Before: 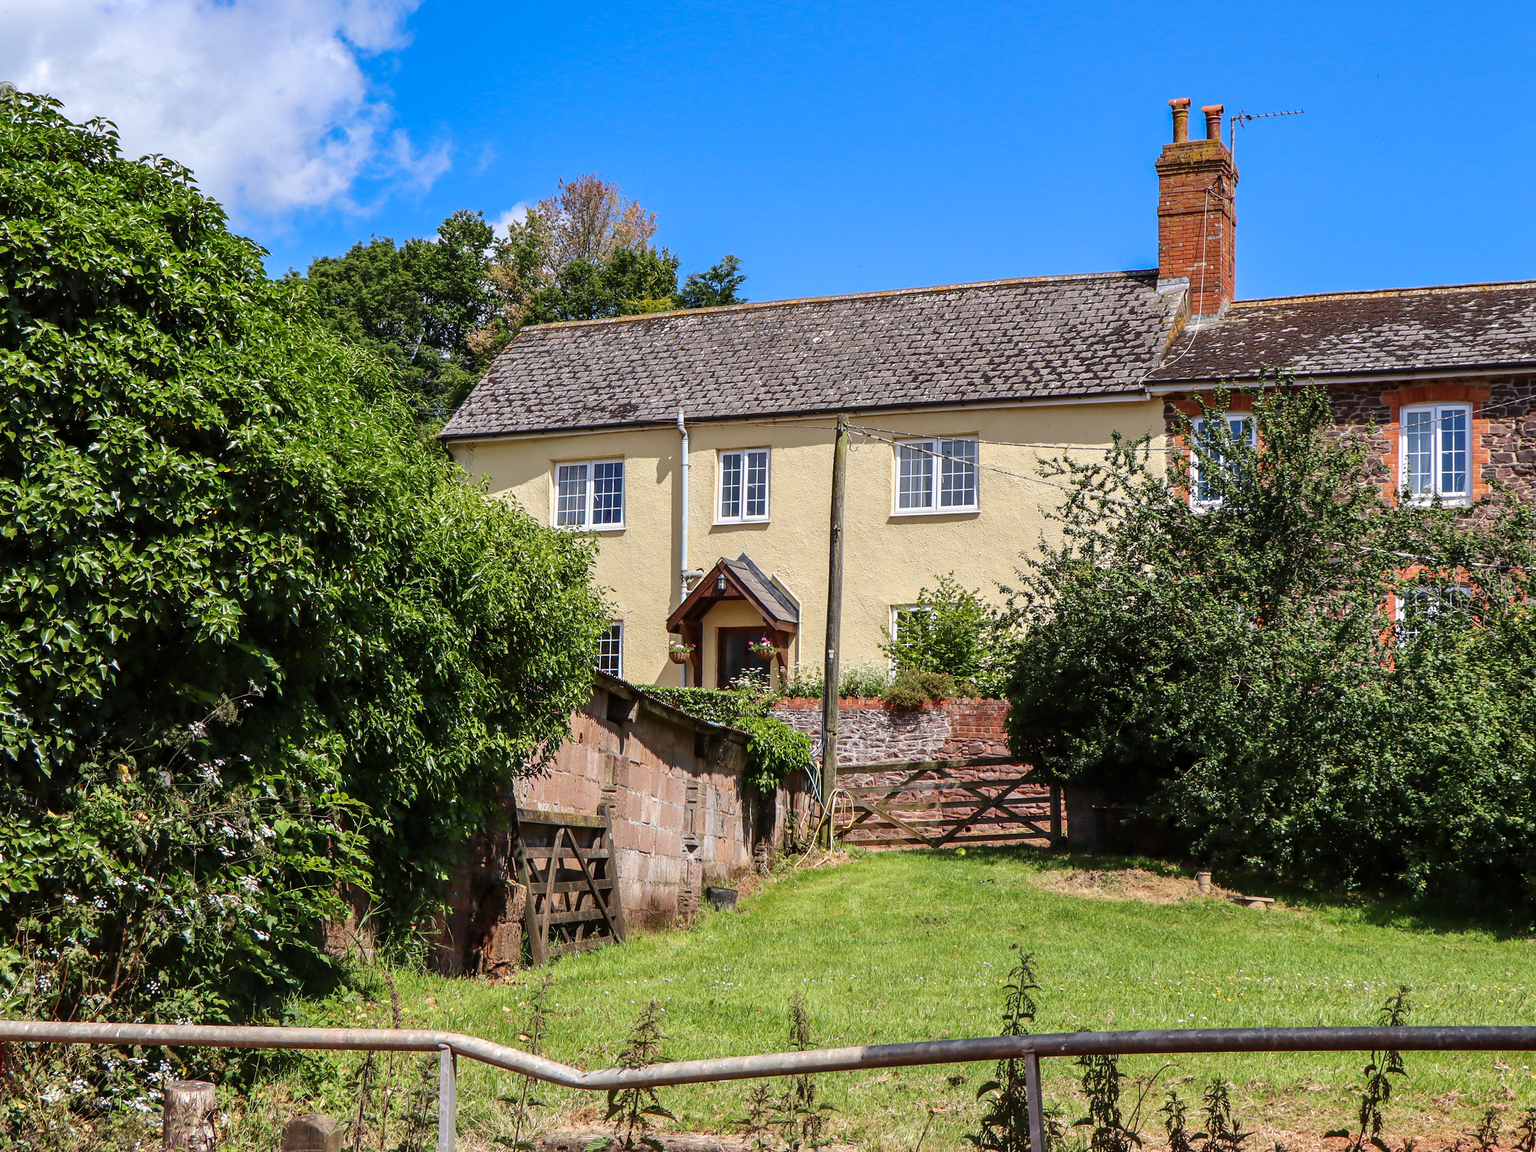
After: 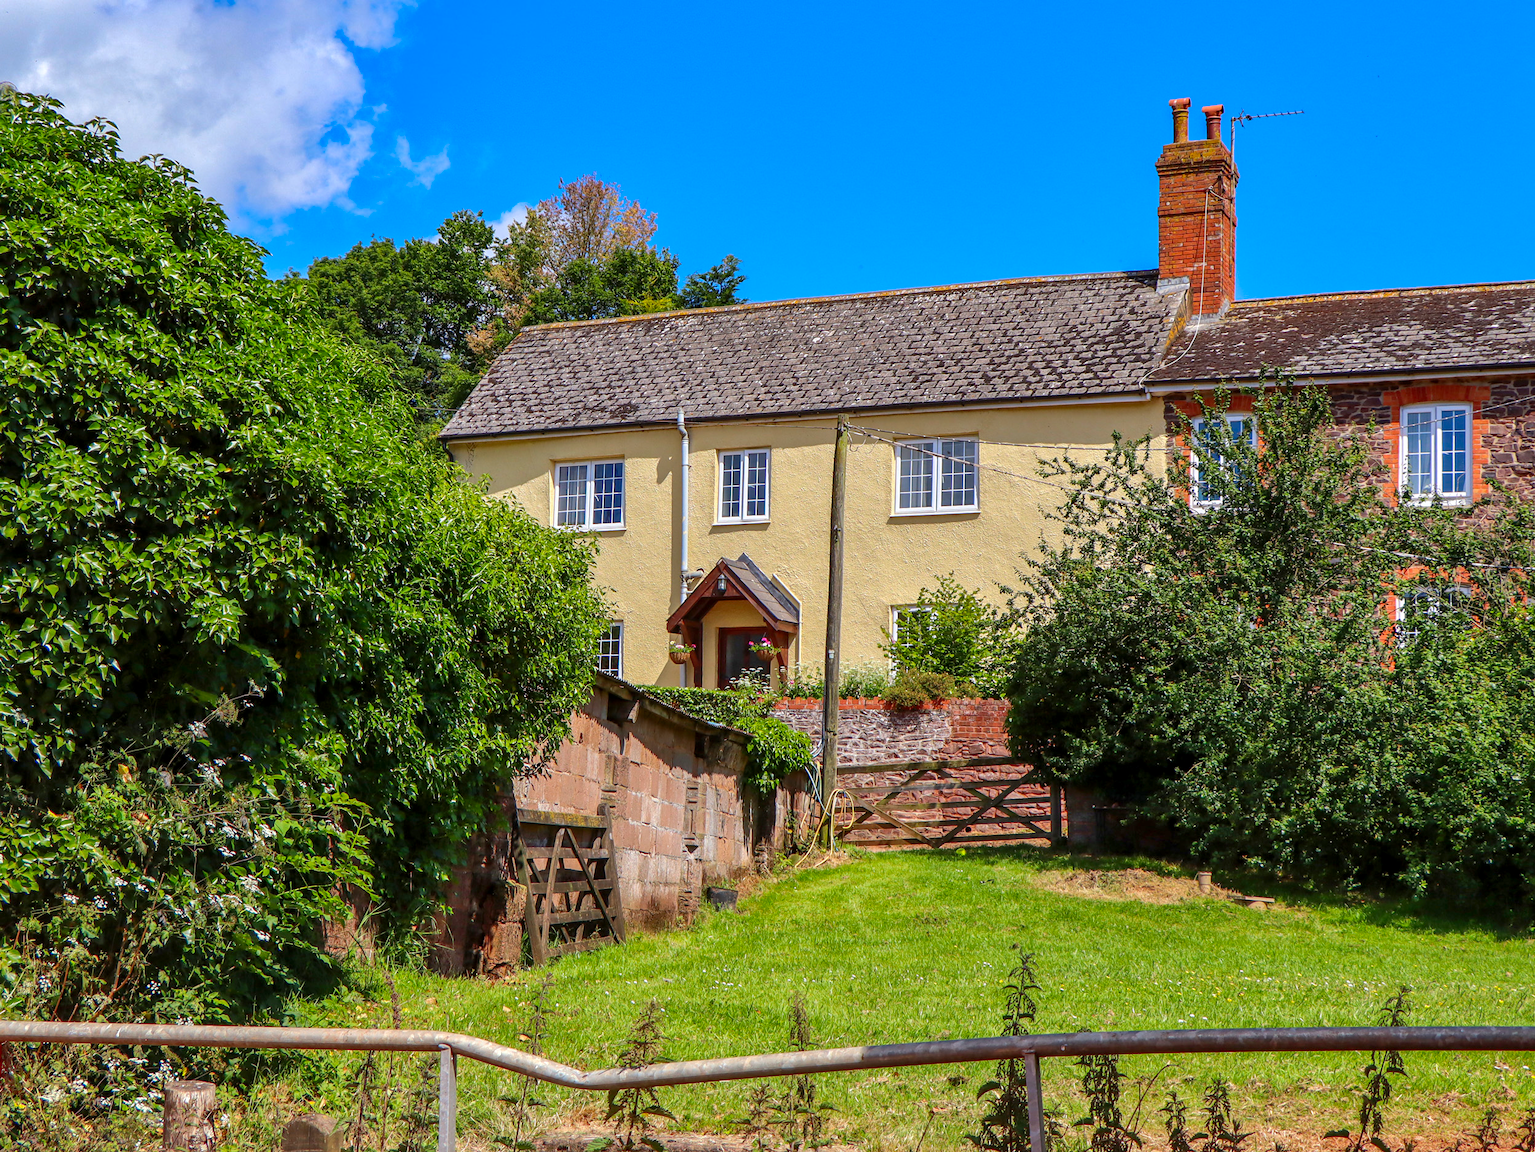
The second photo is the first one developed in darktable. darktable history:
shadows and highlights: on, module defaults
local contrast: highlights 100%, shadows 100%, detail 120%, midtone range 0.2
color correction: saturation 1.32
